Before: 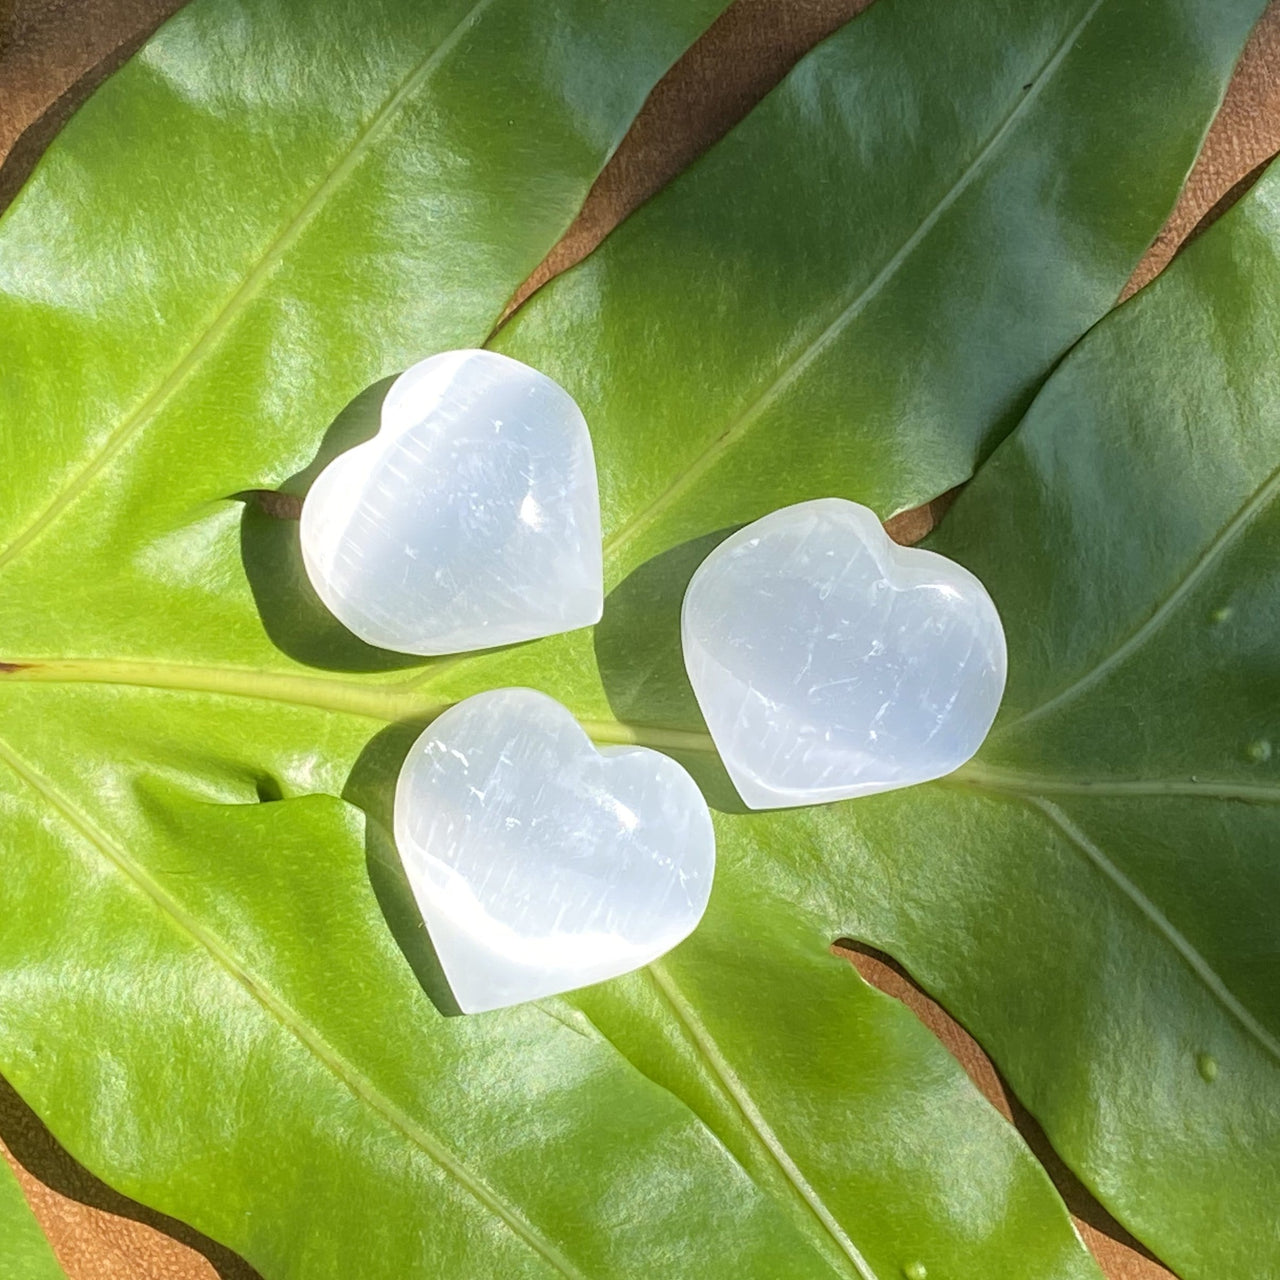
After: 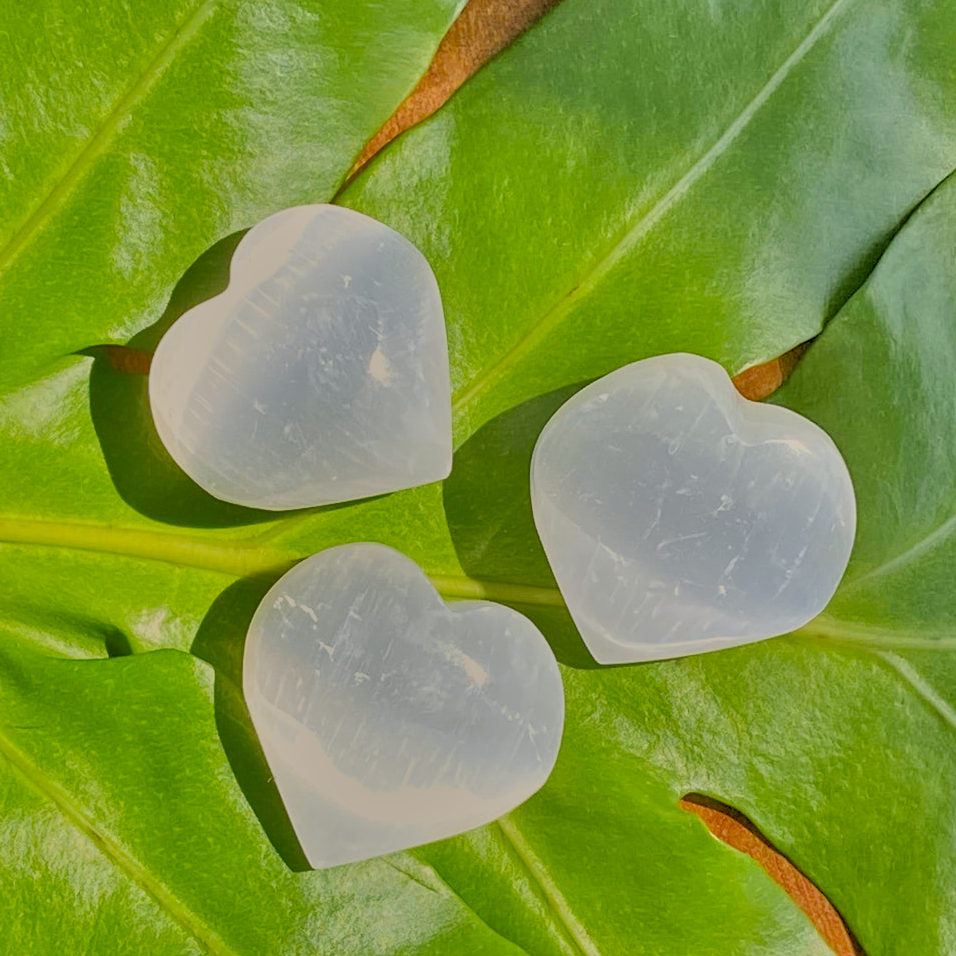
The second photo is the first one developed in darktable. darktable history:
exposure: compensate highlight preservation false
filmic rgb: black relative exposure -6.82 EV, white relative exposure 5.89 EV, hardness 2.71
white balance: red 1.045, blue 0.932
tone equalizer: -7 EV 0.15 EV, -6 EV 0.6 EV, -5 EV 1.15 EV, -4 EV 1.33 EV, -3 EV 1.15 EV, -2 EV 0.6 EV, -1 EV 0.15 EV, mask exposure compensation -0.5 EV
crop and rotate: left 11.831%, top 11.346%, right 13.429%, bottom 13.899%
rgb levels: levels [[0.01, 0.419, 0.839], [0, 0.5, 1], [0, 0.5, 1]]
color zones: curves: ch0 [(0.224, 0.526) (0.75, 0.5)]; ch1 [(0.055, 0.526) (0.224, 0.761) (0.377, 0.526) (0.75, 0.5)]
shadows and highlights: shadows 24.5, highlights -78.15, soften with gaussian
